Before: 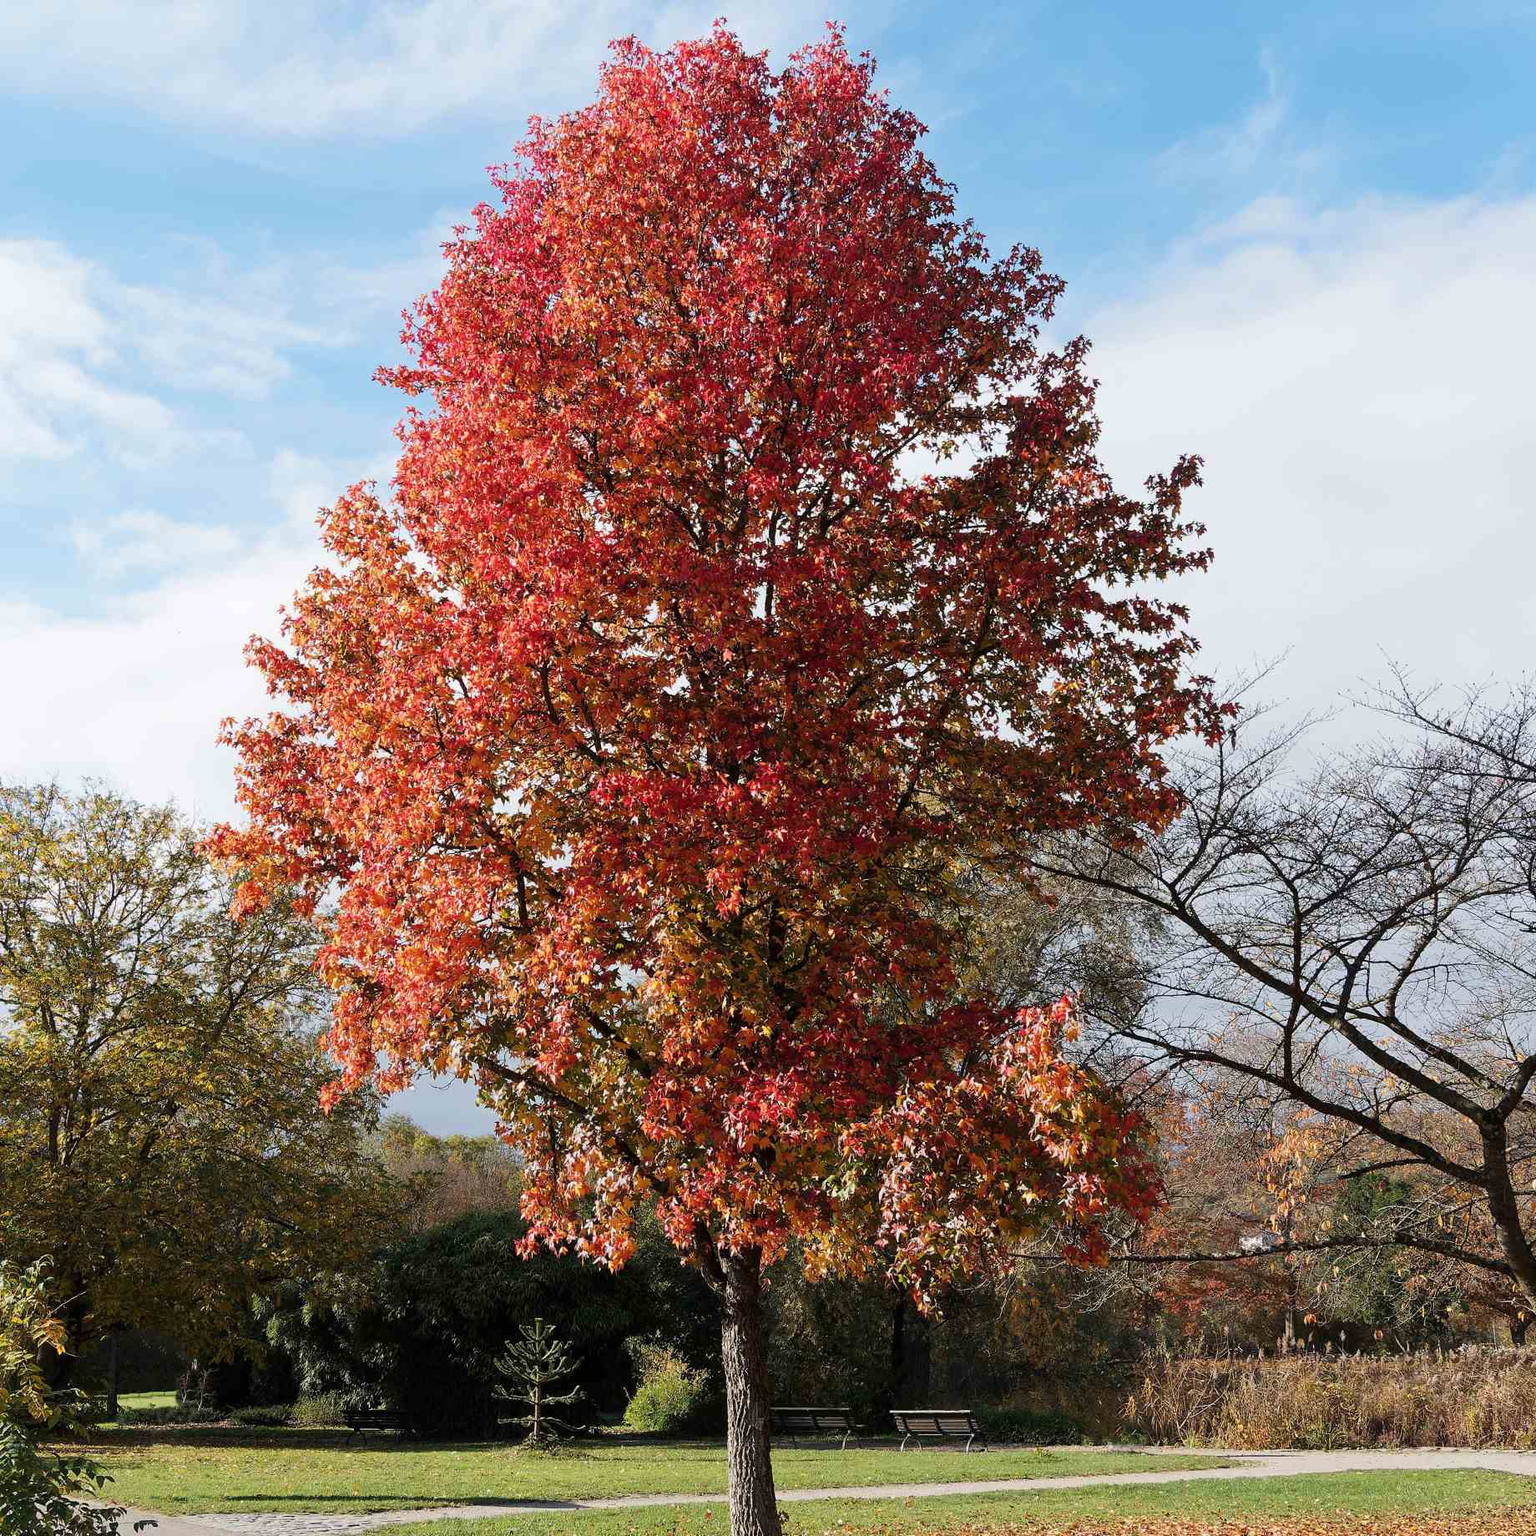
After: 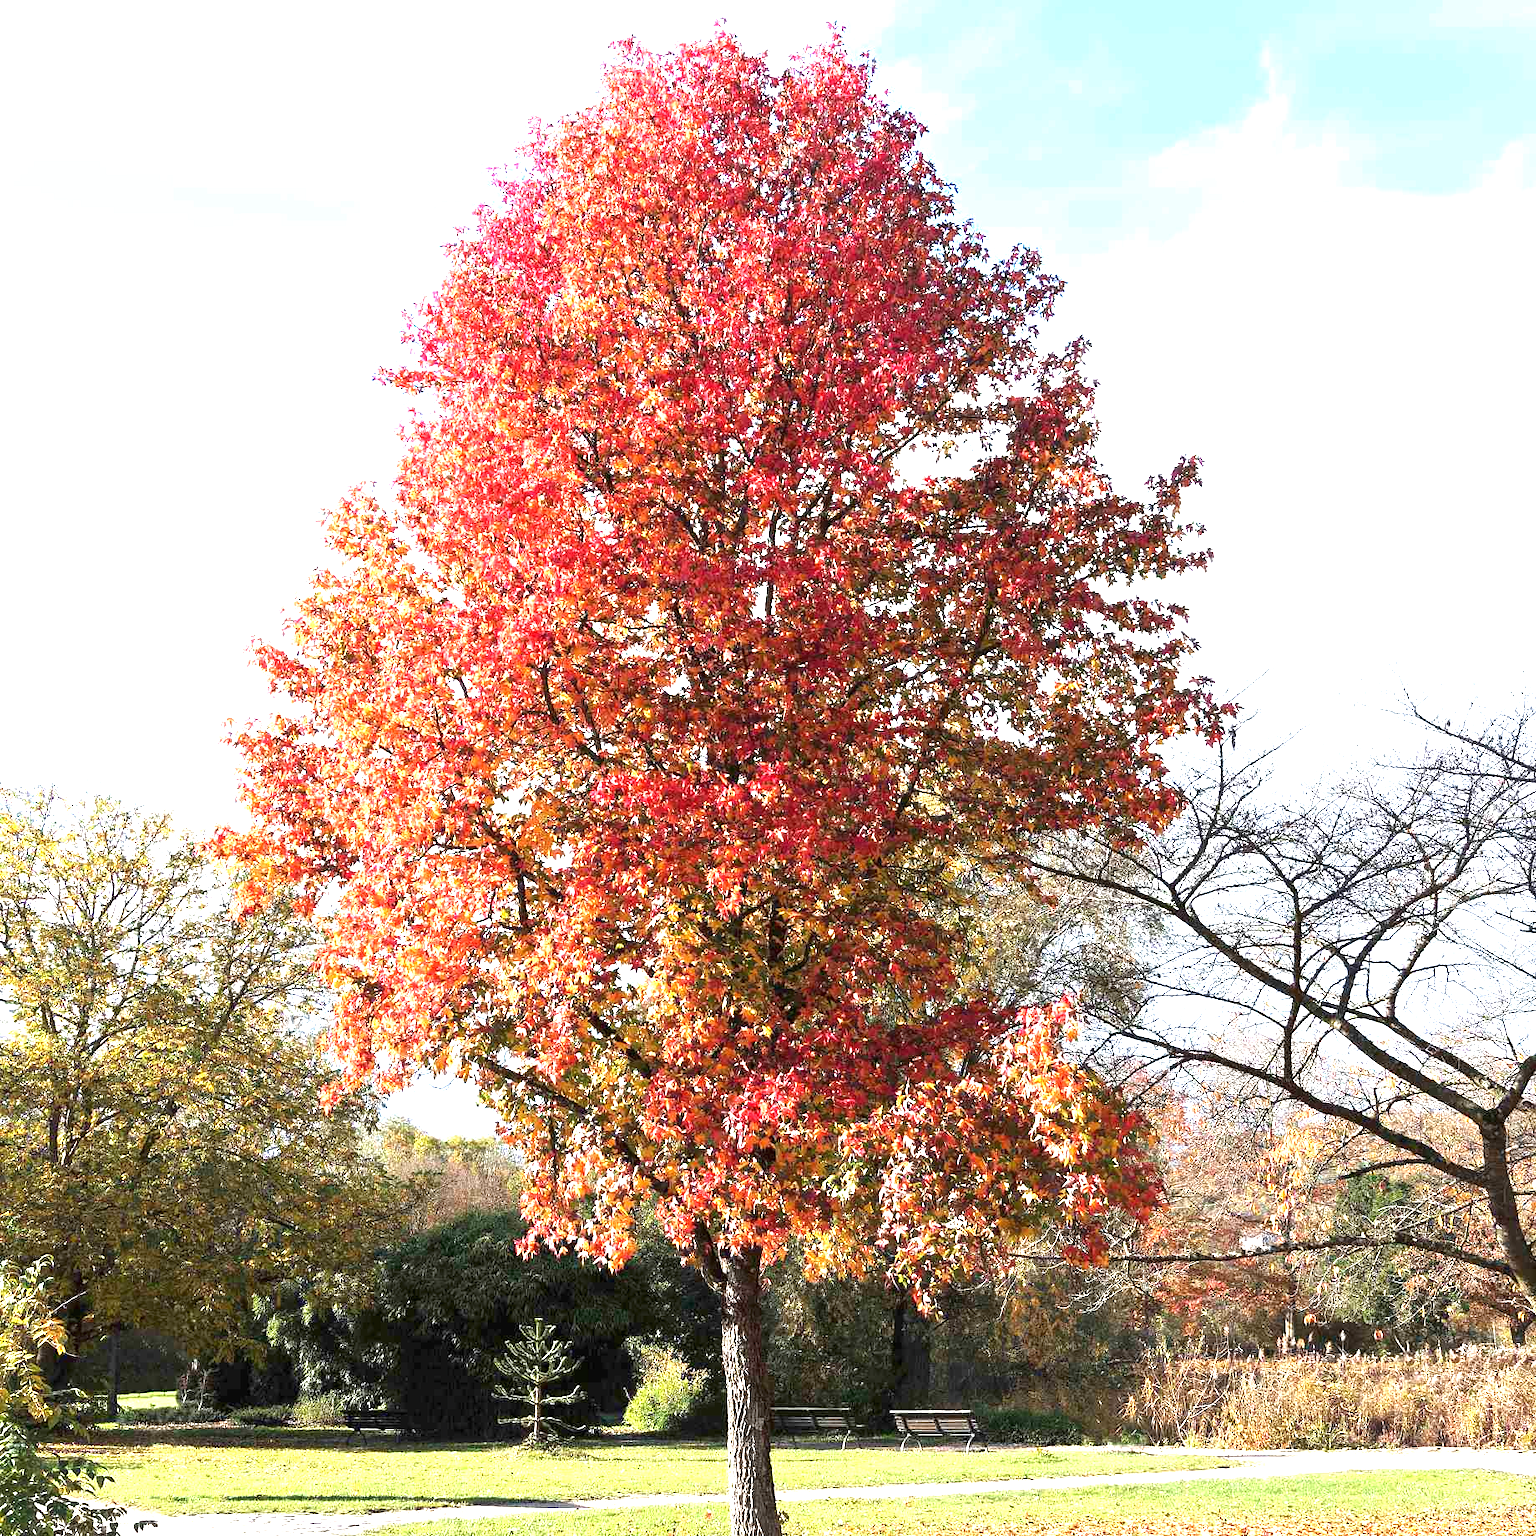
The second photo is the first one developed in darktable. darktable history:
white balance: red 0.986, blue 1.01
exposure: black level correction 0, exposure 1.741 EV, compensate exposure bias true, compensate highlight preservation false
